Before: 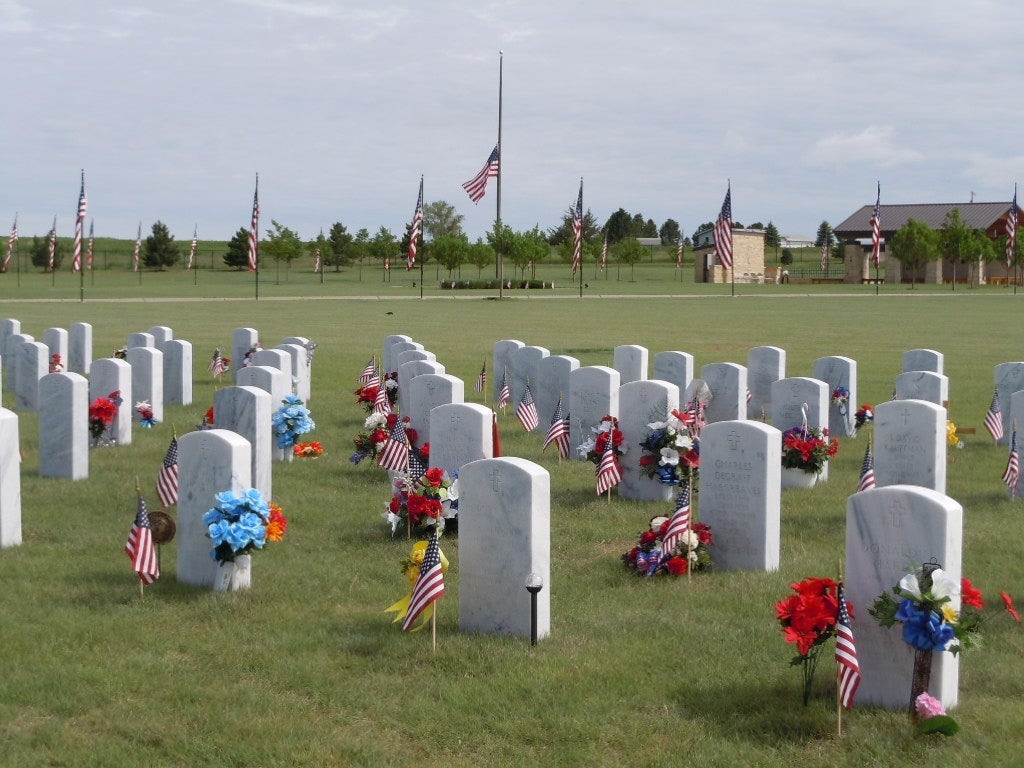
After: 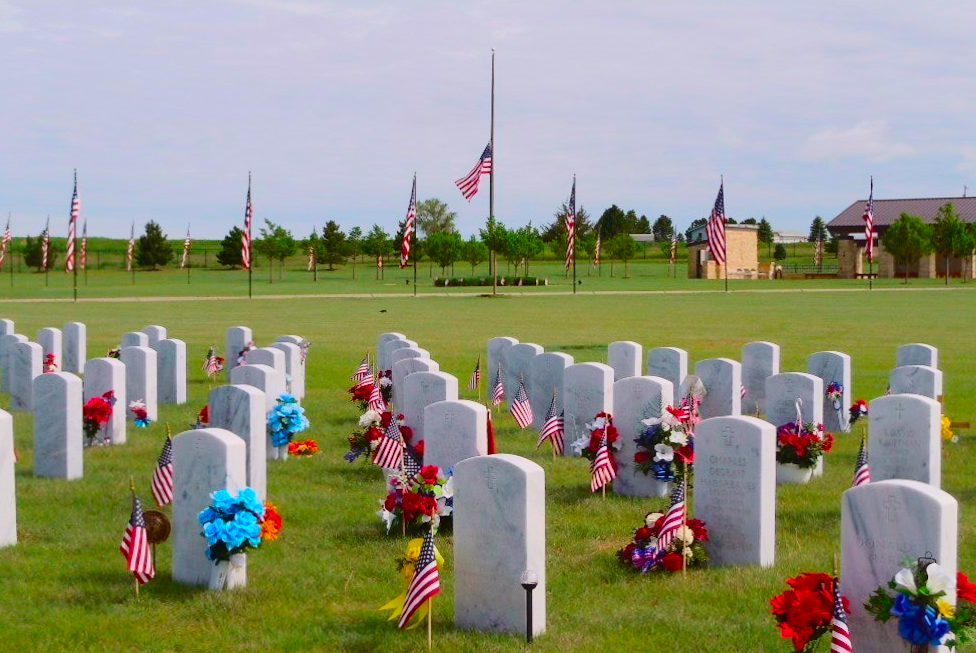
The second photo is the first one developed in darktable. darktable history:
crop and rotate: angle 0.356°, left 0.274%, right 3.609%, bottom 14.18%
tone curve: curves: ch0 [(0, 0.019) (0.204, 0.162) (0.491, 0.519) (0.748, 0.765) (1, 0.919)]; ch1 [(0, 0) (0.201, 0.113) (0.372, 0.282) (0.443, 0.434) (0.496, 0.504) (0.566, 0.585) (0.761, 0.803) (1, 1)]; ch2 [(0, 0) (0.434, 0.447) (0.483, 0.487) (0.555, 0.563) (0.697, 0.68) (1, 1)], color space Lab, independent channels, preserve colors none
color balance rgb: perceptual saturation grading › global saturation 40.019%, global vibrance 50.51%
